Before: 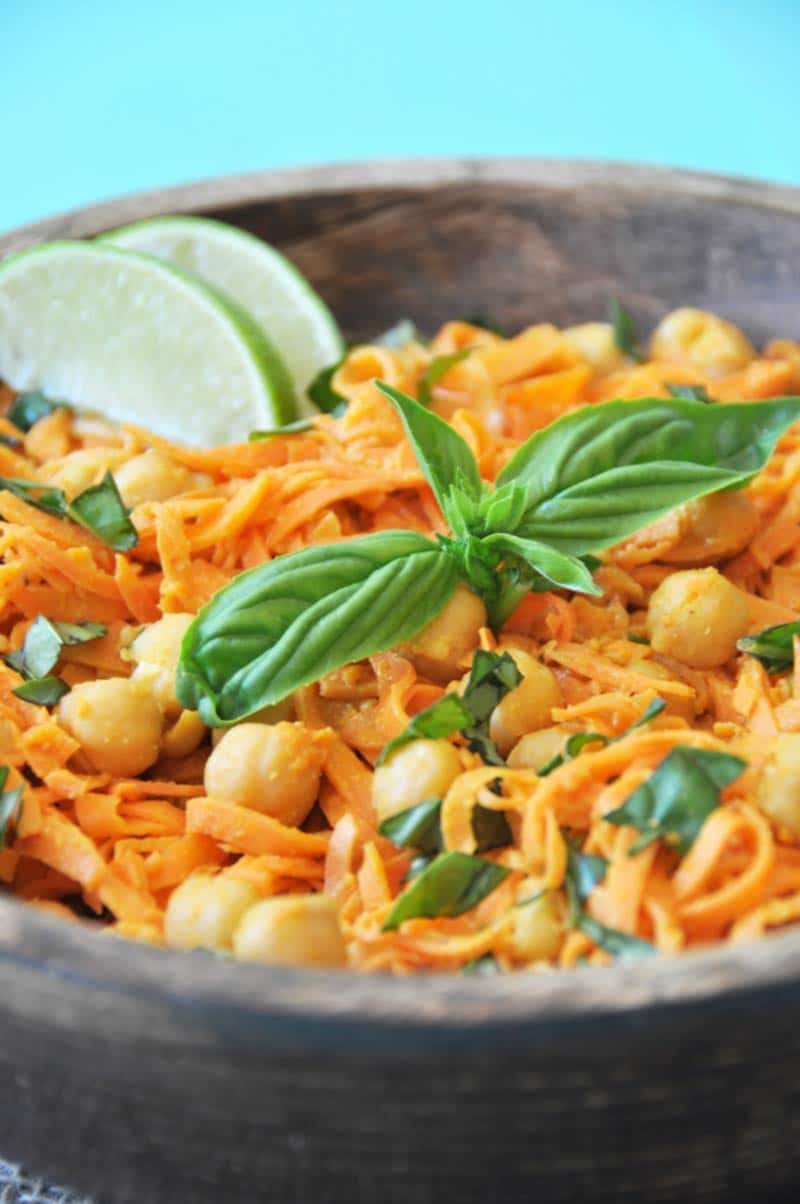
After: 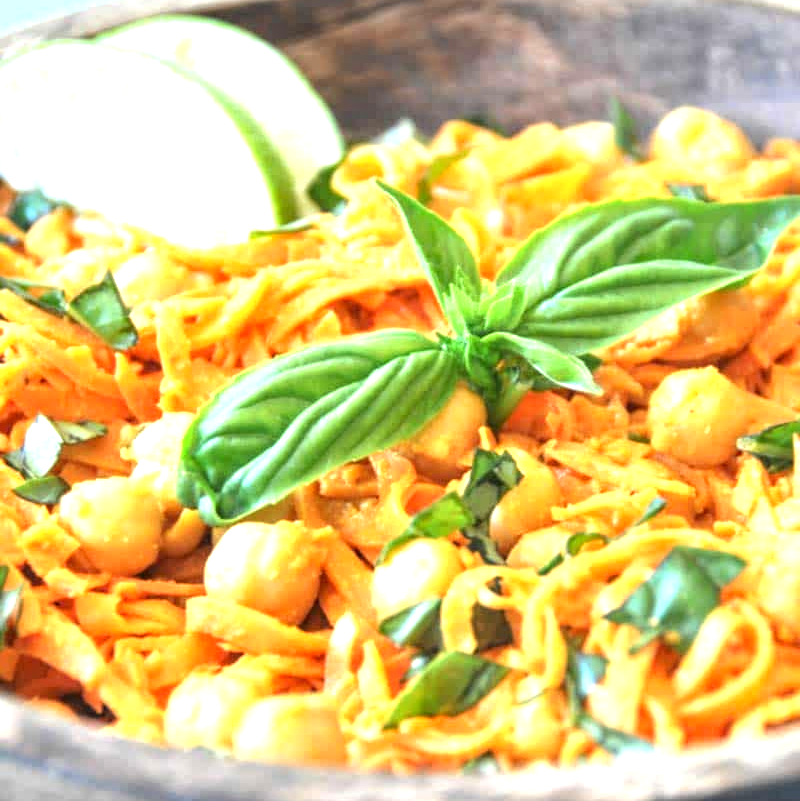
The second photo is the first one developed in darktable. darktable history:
exposure: exposure 1.061 EV, compensate highlight preservation false
crop: top 16.727%, bottom 16.727%
local contrast: on, module defaults
tone equalizer: on, module defaults
